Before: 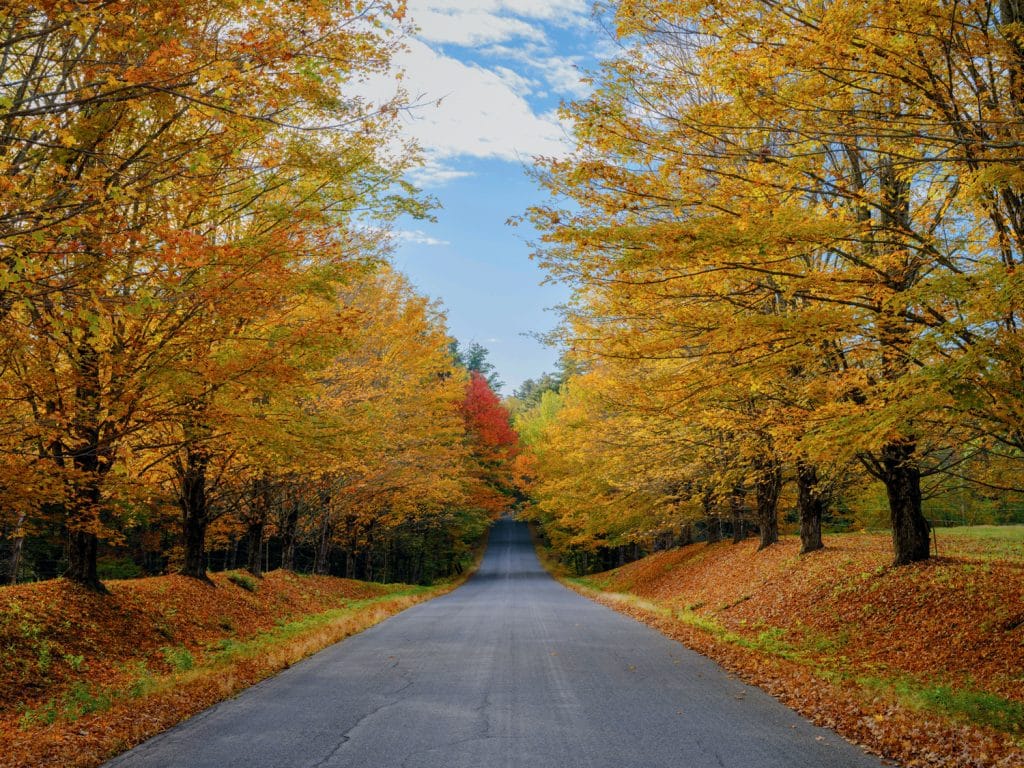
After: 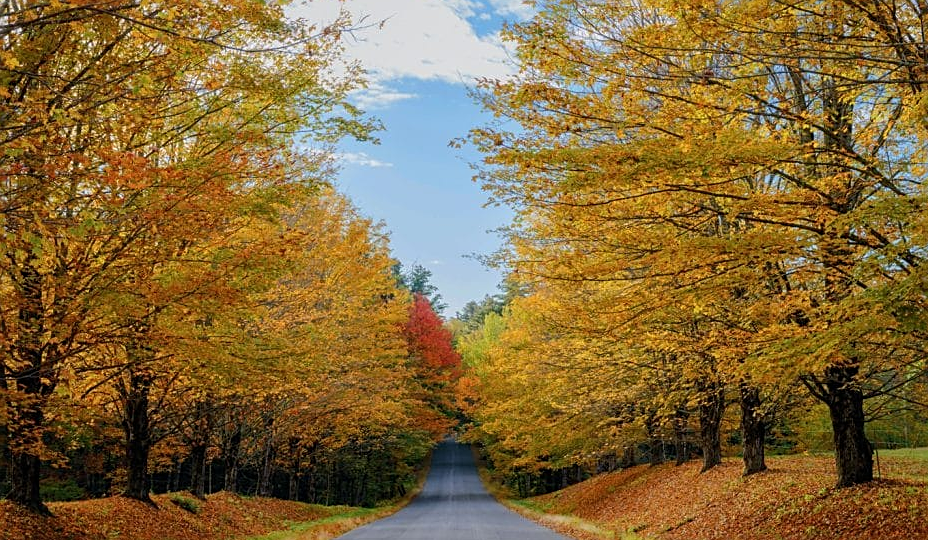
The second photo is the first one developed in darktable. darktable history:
sharpen: on, module defaults
crop: left 5.654%, top 10.273%, right 3.671%, bottom 19.375%
